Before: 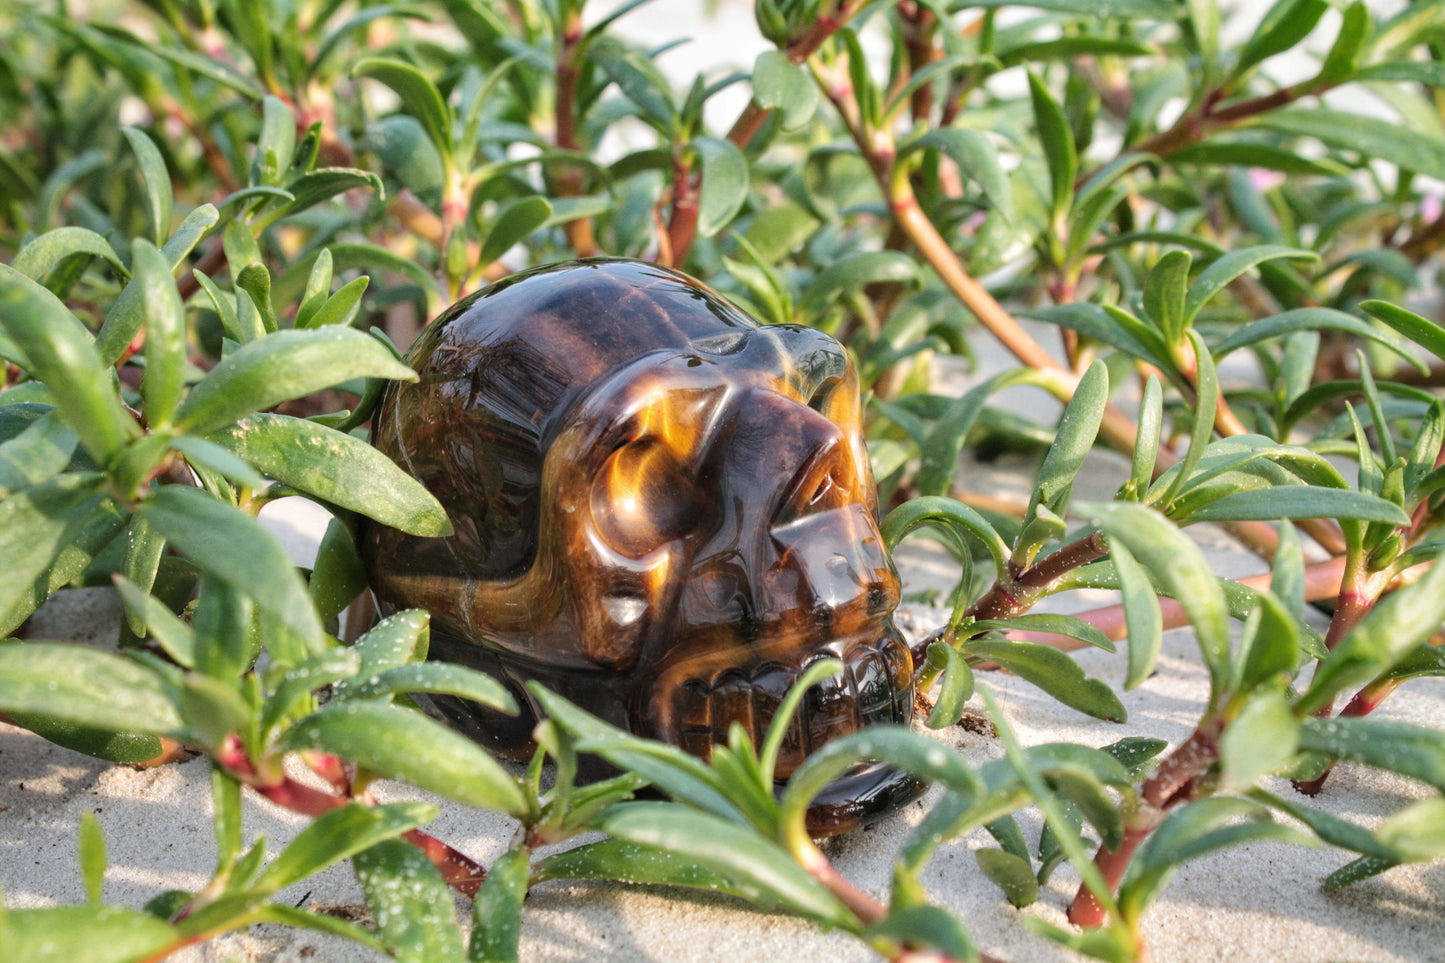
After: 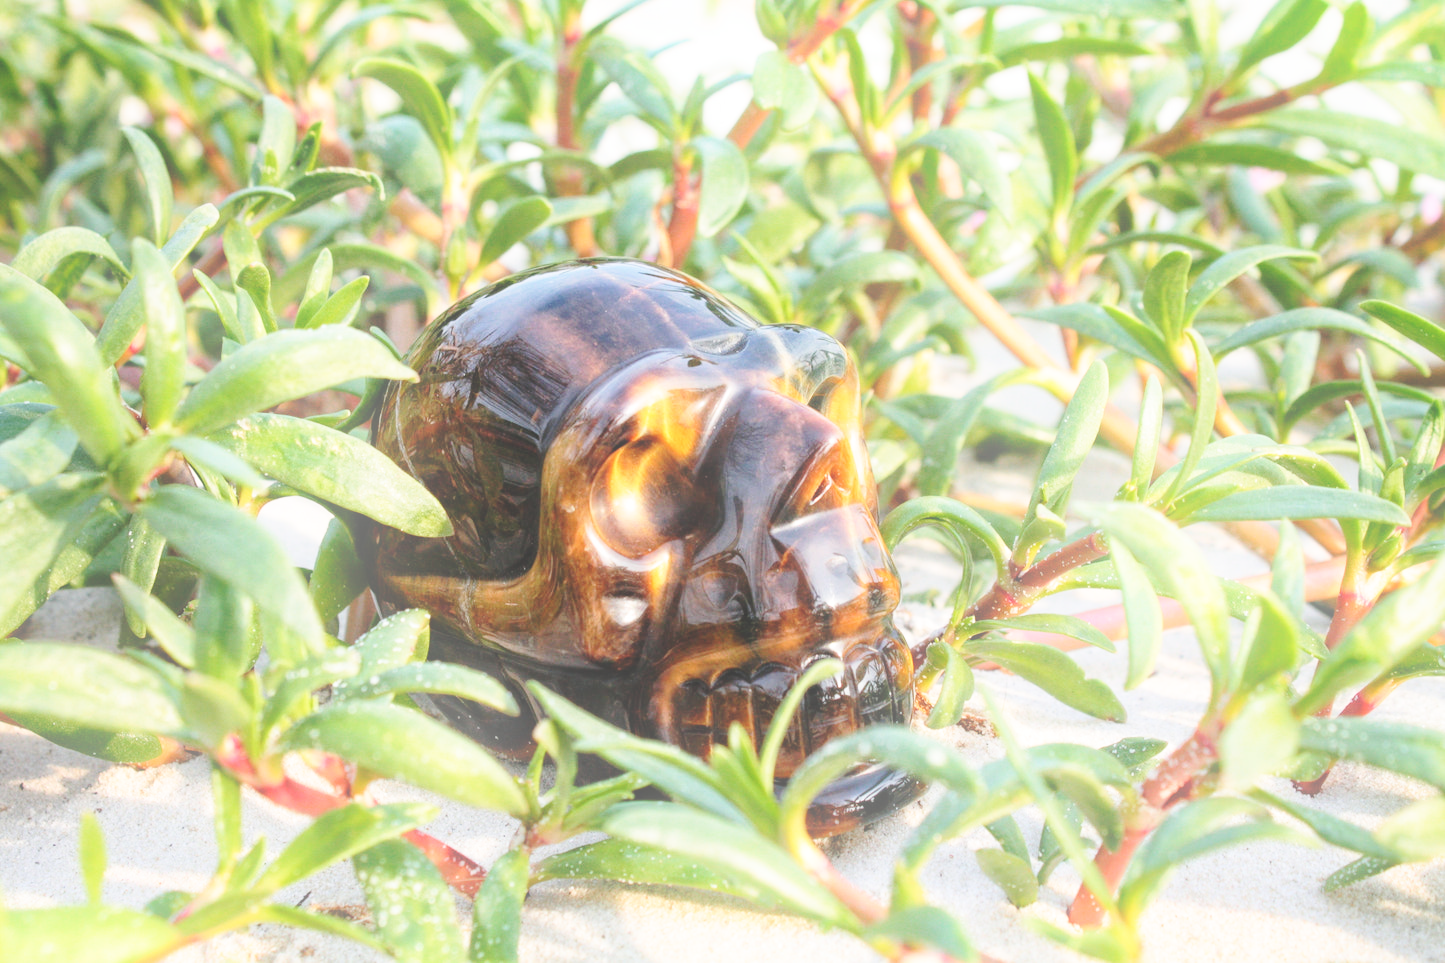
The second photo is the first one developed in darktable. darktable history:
base curve: curves: ch0 [(0, 0) (0.032, 0.037) (0.105, 0.228) (0.435, 0.76) (0.856, 0.983) (1, 1)], preserve colors none
bloom: size 16%, threshold 98%, strength 20%
exposure: black level correction -0.025, exposure -0.117 EV, compensate highlight preservation false
